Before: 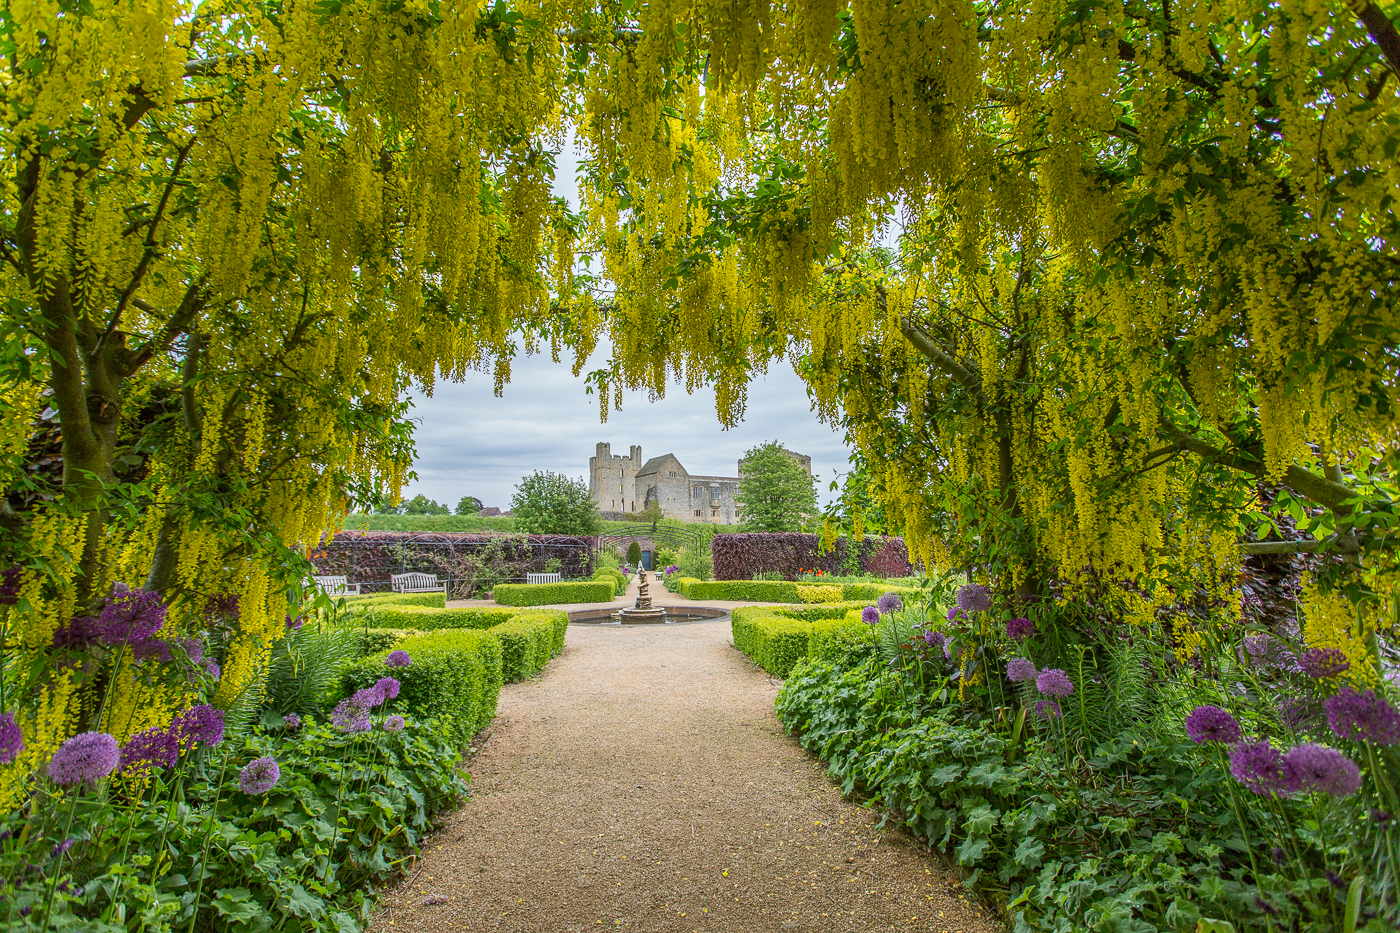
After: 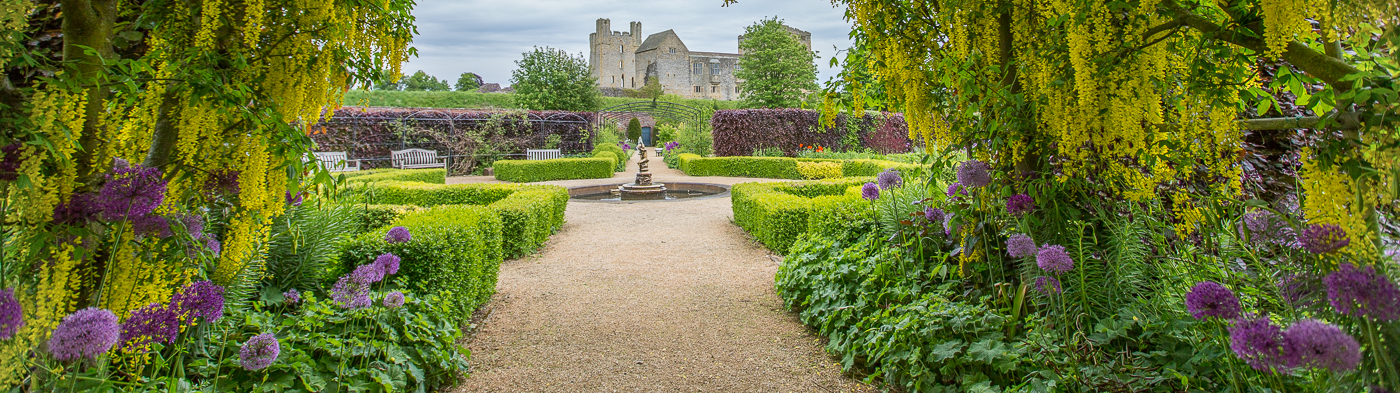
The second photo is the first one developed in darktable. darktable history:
crop: top 45.551%, bottom 12.262%
vignetting: fall-off start 91.19%
